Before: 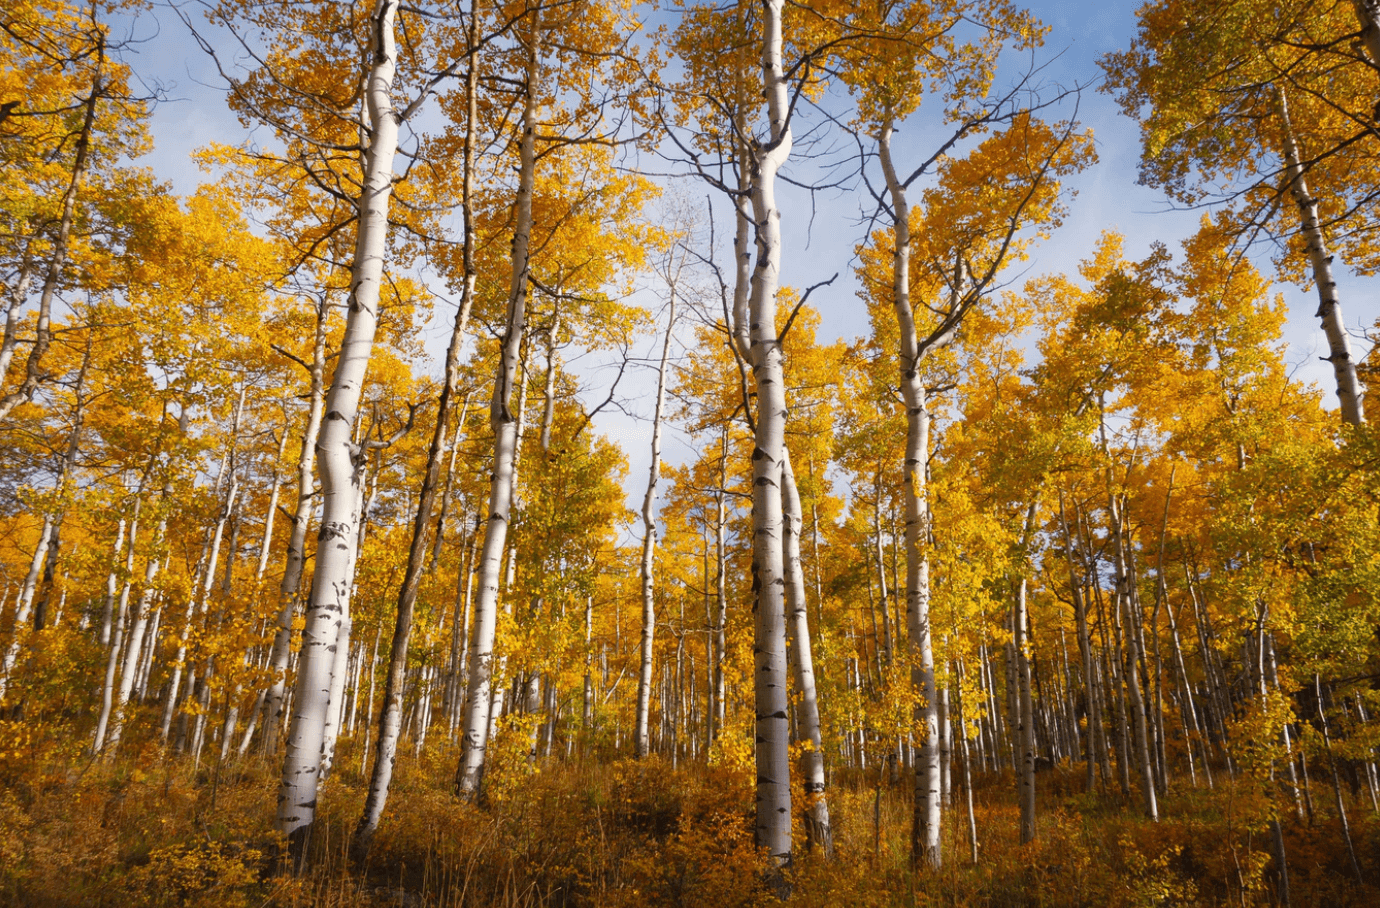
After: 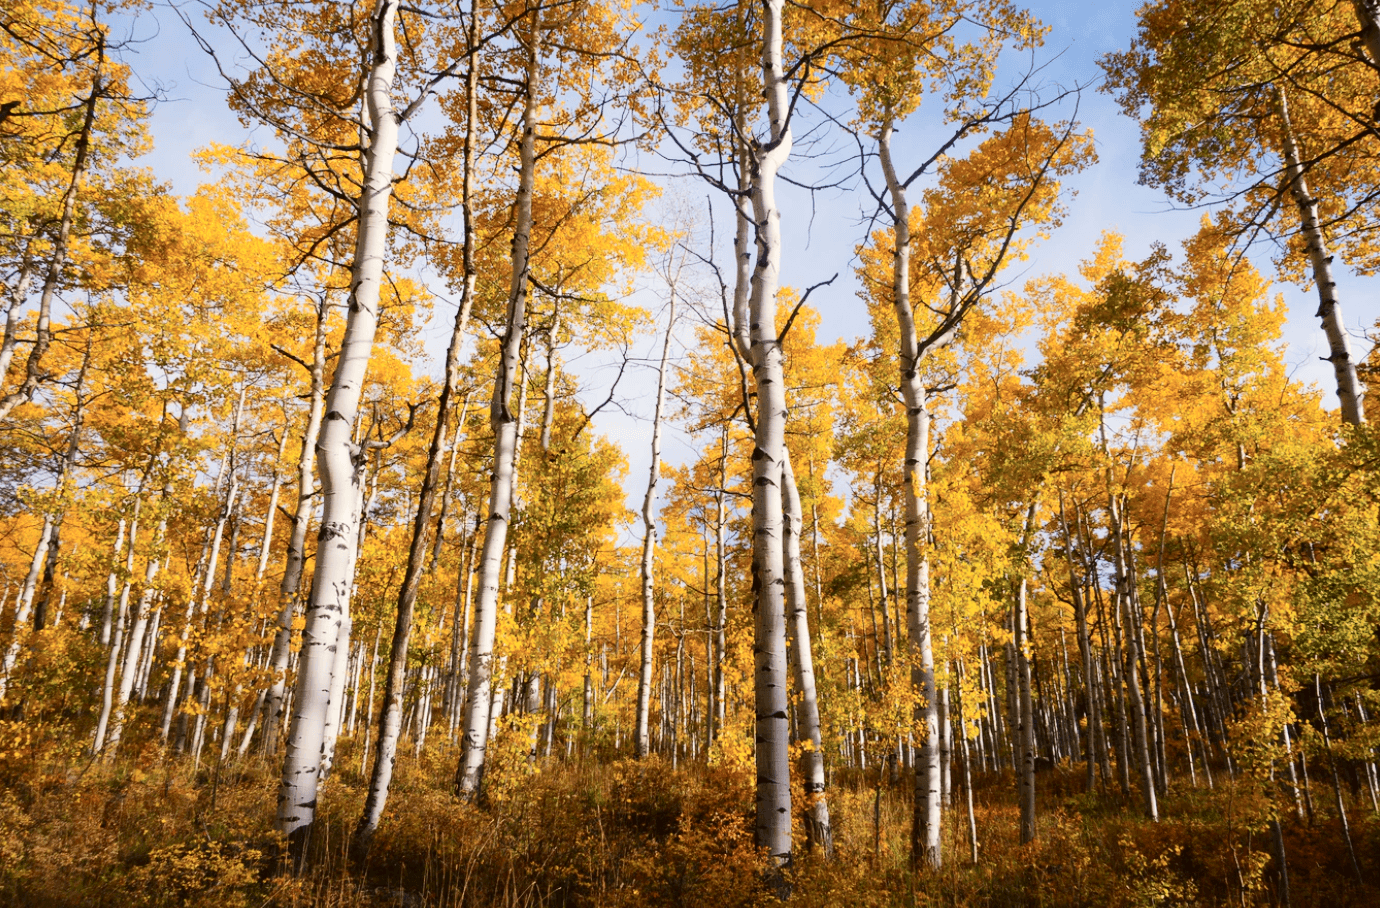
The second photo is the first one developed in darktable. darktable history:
tone curve: curves: ch0 [(0, 0) (0.003, 0.002) (0.011, 0.009) (0.025, 0.019) (0.044, 0.031) (0.069, 0.04) (0.1, 0.059) (0.136, 0.092) (0.177, 0.134) (0.224, 0.192) (0.277, 0.262) (0.335, 0.348) (0.399, 0.446) (0.468, 0.554) (0.543, 0.646) (0.623, 0.731) (0.709, 0.807) (0.801, 0.867) (0.898, 0.931) (1, 1)], color space Lab, independent channels, preserve colors none
